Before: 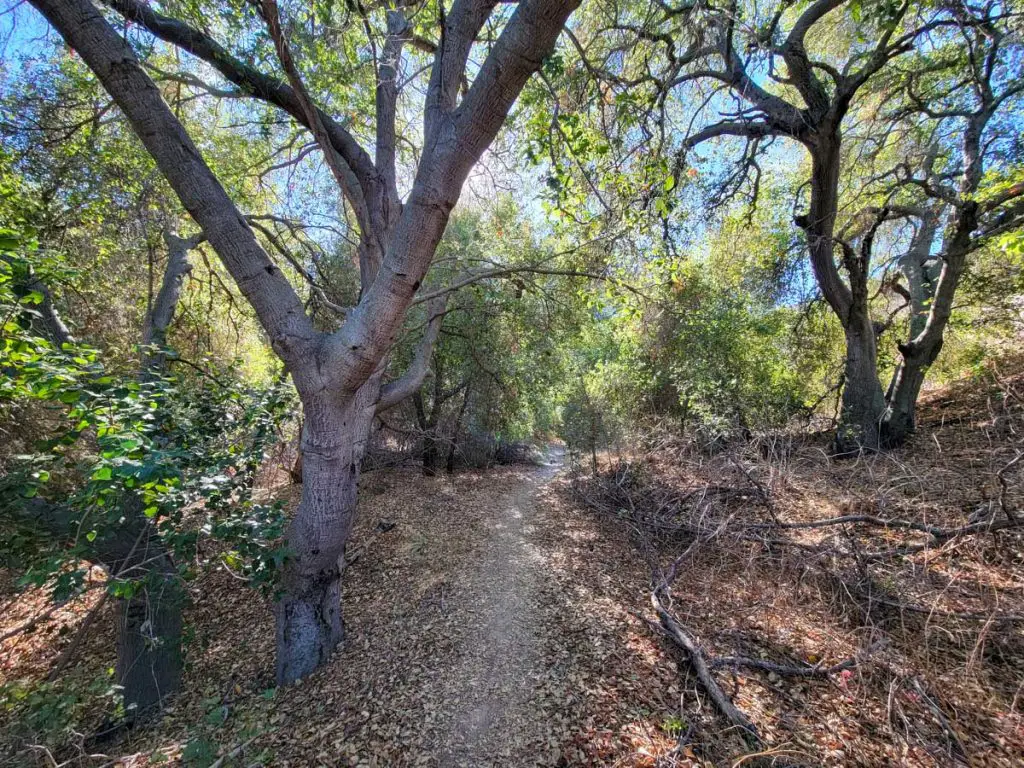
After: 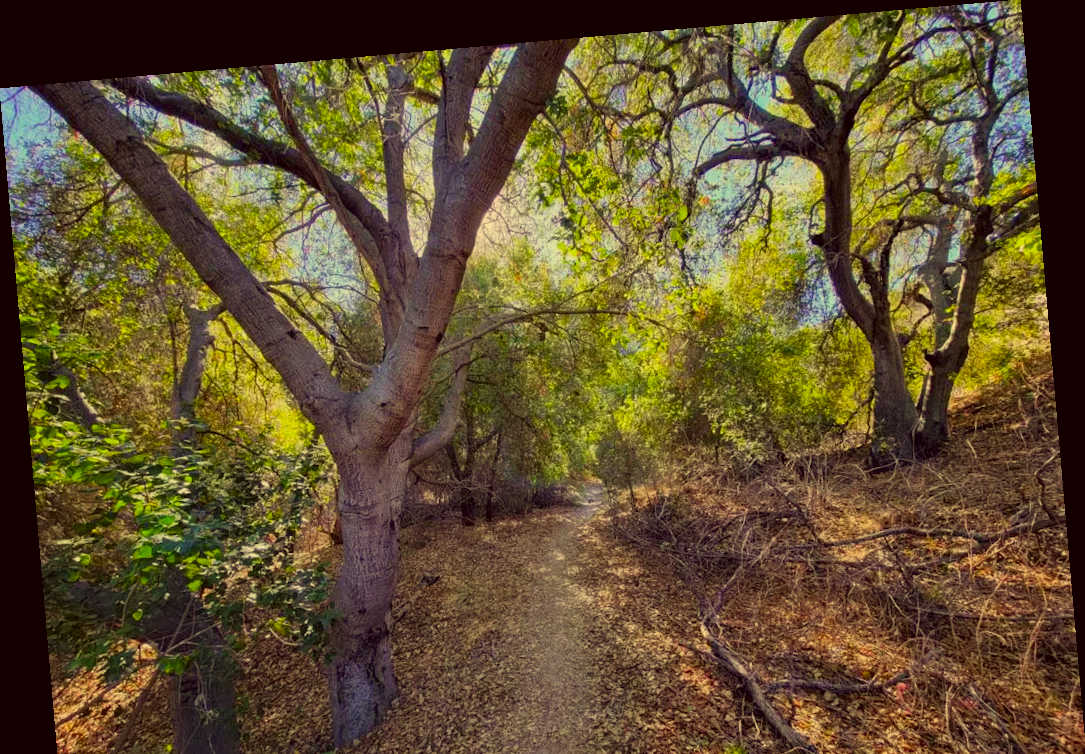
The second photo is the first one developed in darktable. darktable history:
crop and rotate: top 0%, bottom 11.49%
rotate and perspective: rotation -4.98°, automatic cropping off
color balance rgb: perceptual saturation grading › global saturation 20%, global vibrance 20%
exposure: exposure -0.36 EV, compensate highlight preservation false
color correction: highlights a* -0.482, highlights b* 40, shadows a* 9.8, shadows b* -0.161
